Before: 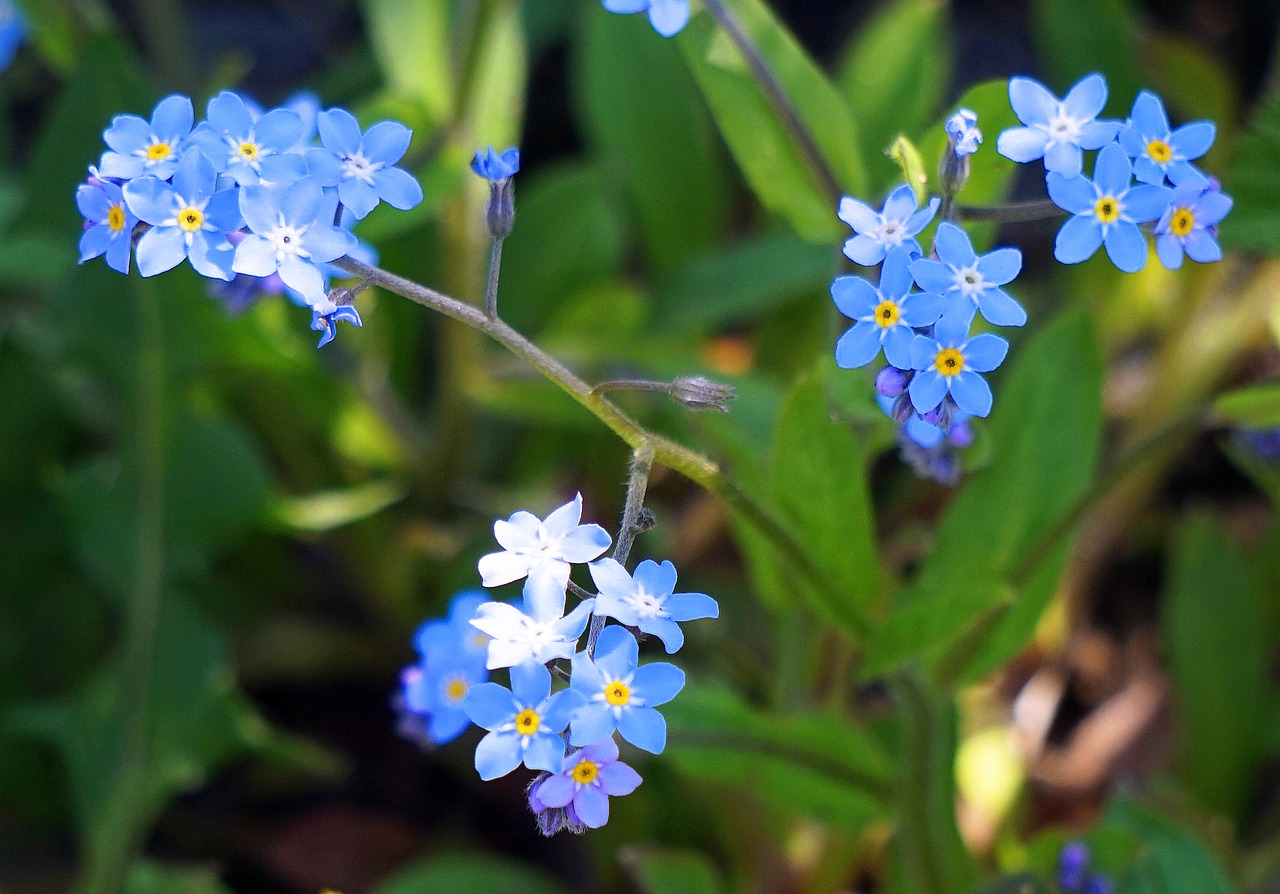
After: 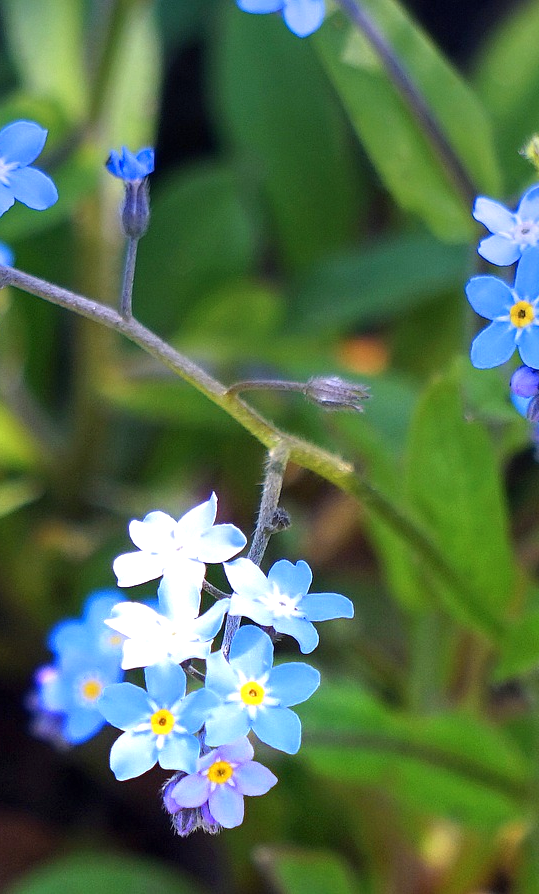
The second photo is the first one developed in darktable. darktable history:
crop: left 28.583%, right 29.231%
exposure: black level correction 0, exposure 0.7 EV, compensate highlight preservation false
graduated density: hue 238.83°, saturation 50%
